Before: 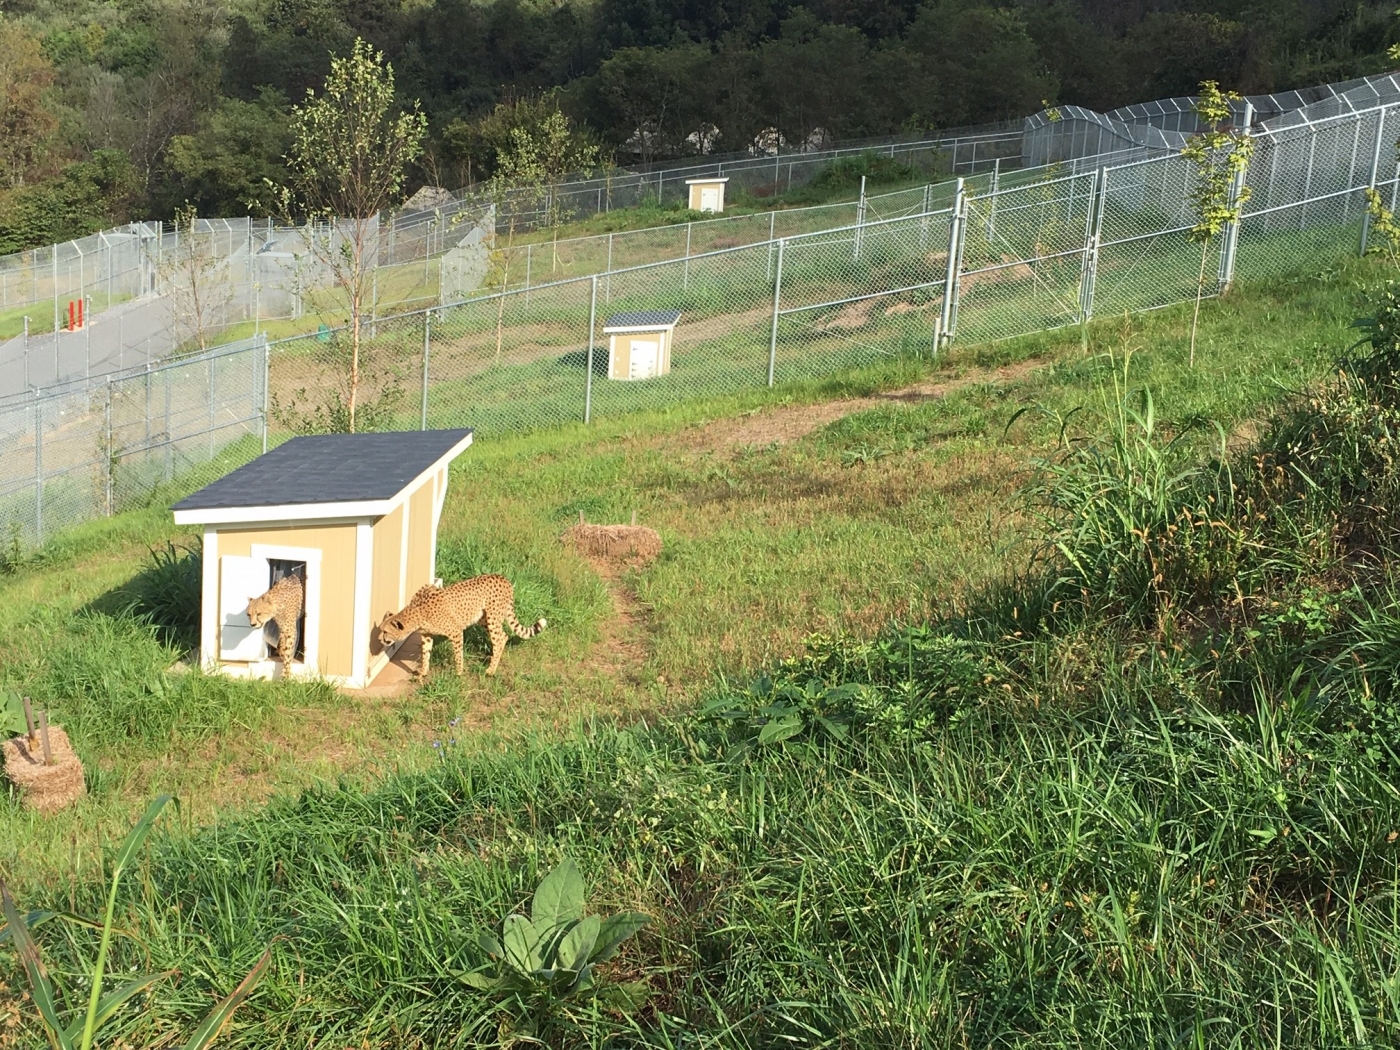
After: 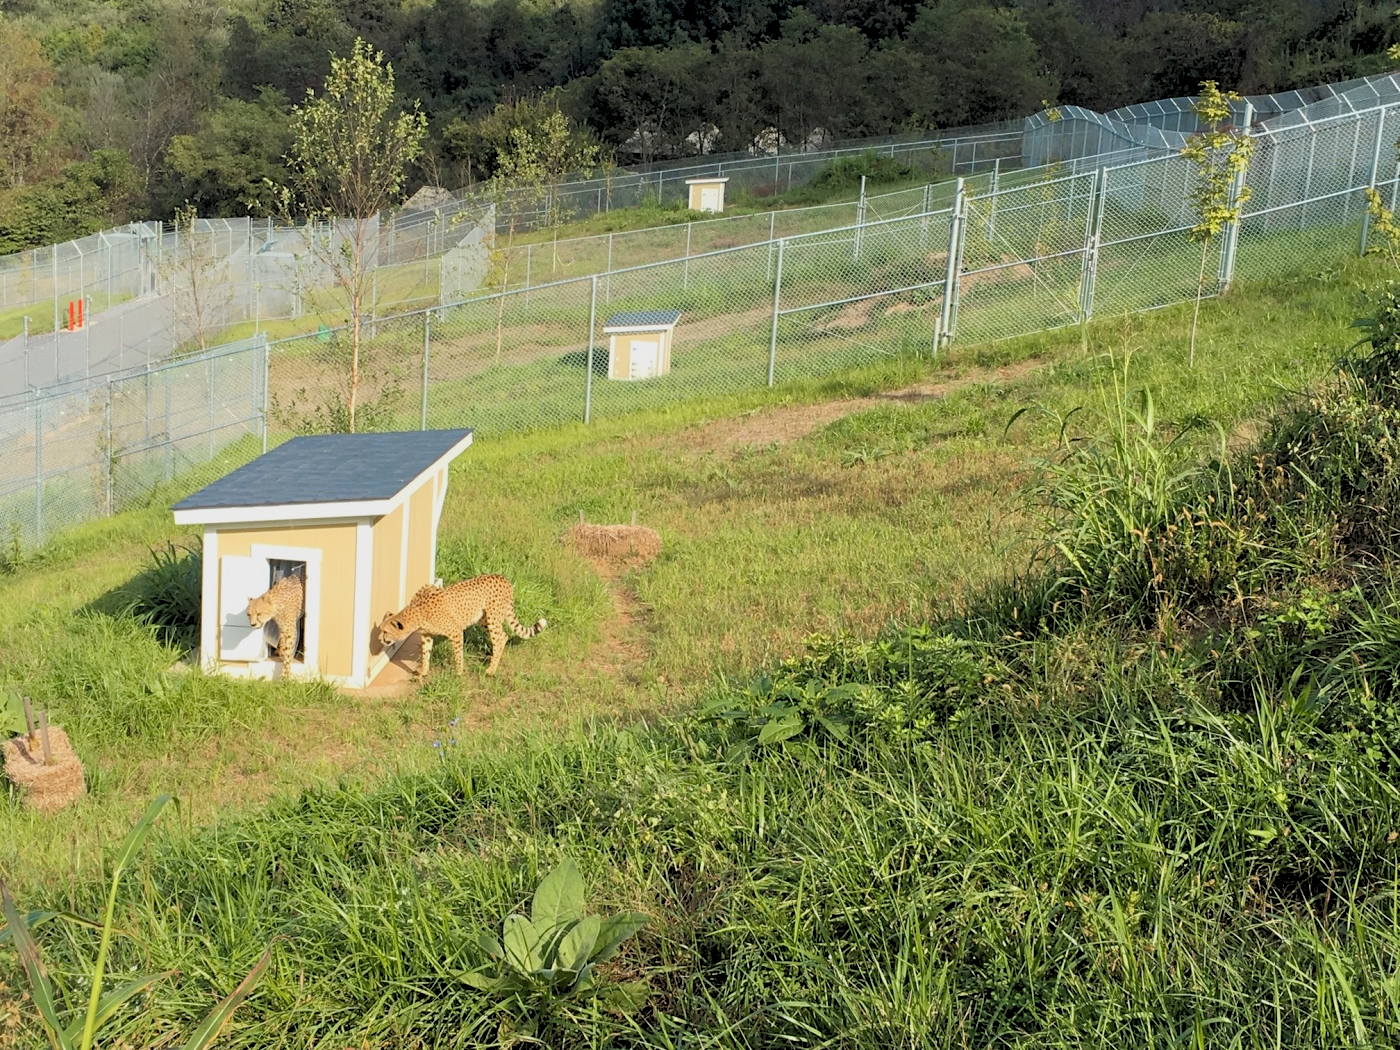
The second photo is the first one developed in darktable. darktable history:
rgb levels: preserve colors sum RGB, levels [[0.038, 0.433, 0.934], [0, 0.5, 1], [0, 0.5, 1]]
color zones: curves: ch0 [(0.254, 0.492) (0.724, 0.62)]; ch1 [(0.25, 0.528) (0.719, 0.796)]; ch2 [(0, 0.472) (0.25, 0.5) (0.73, 0.184)]
